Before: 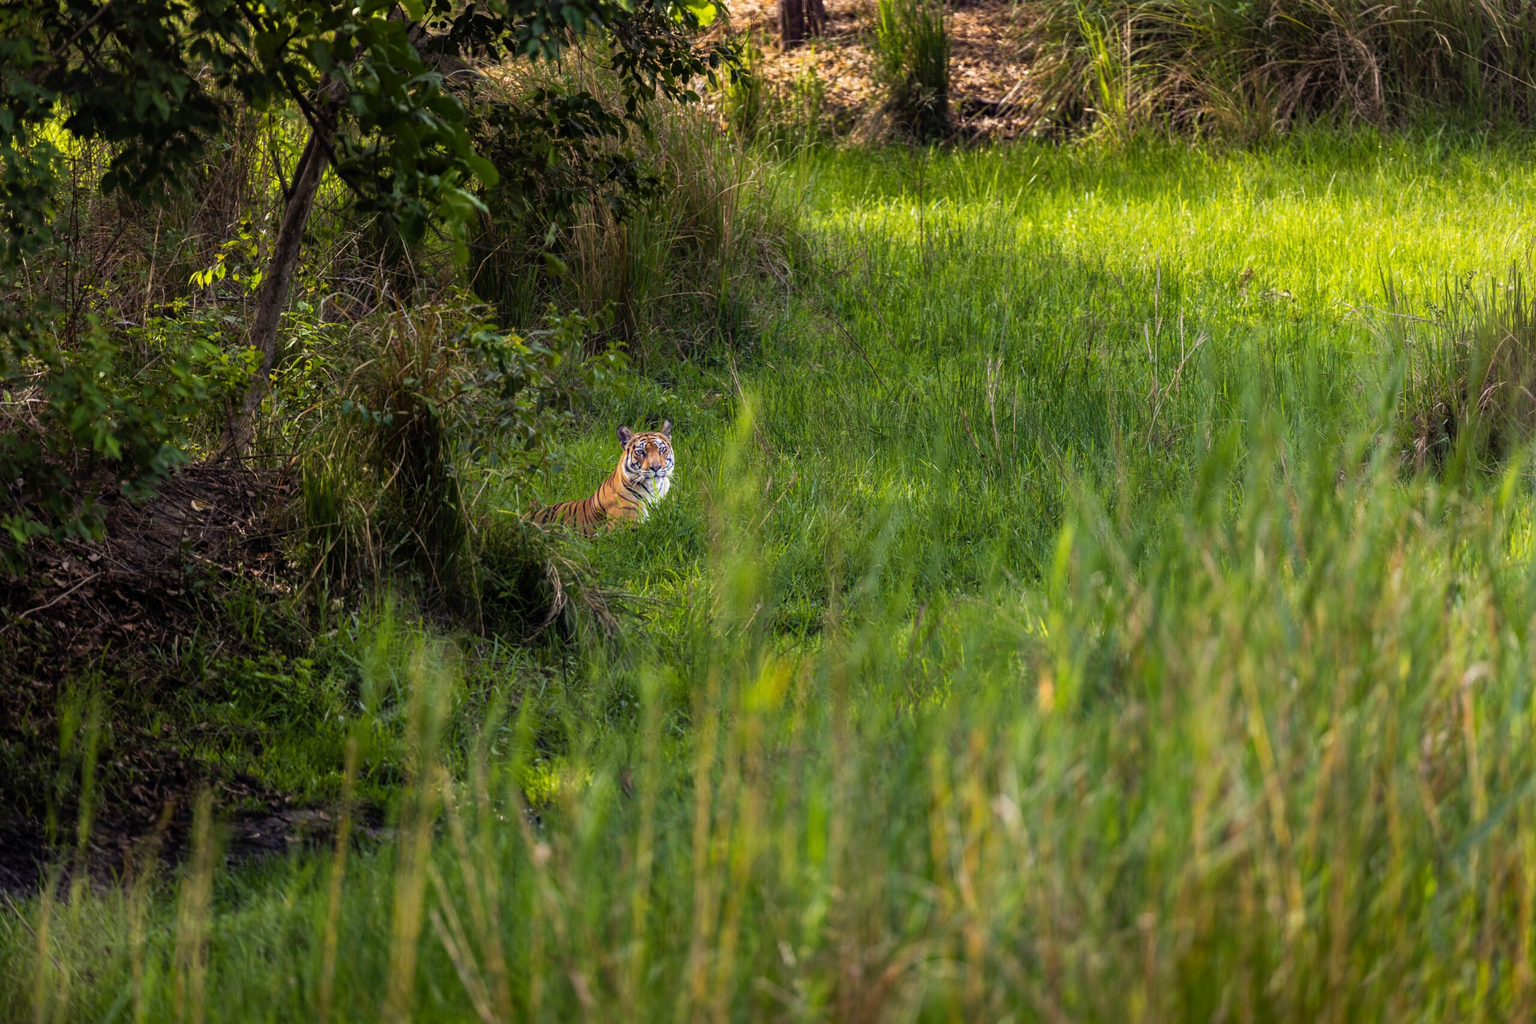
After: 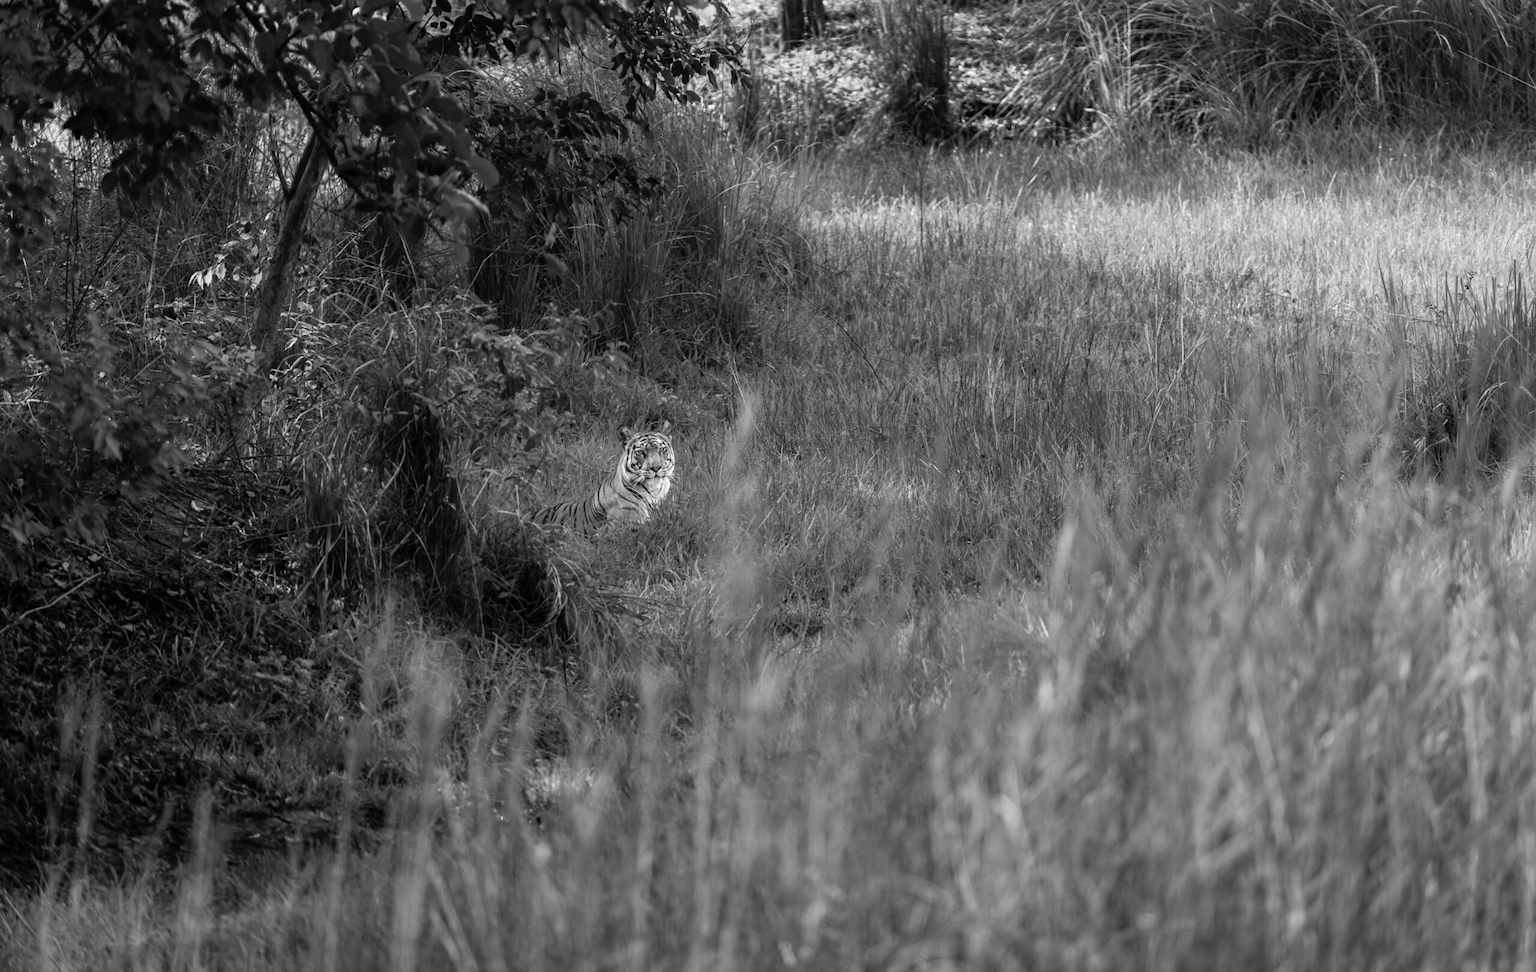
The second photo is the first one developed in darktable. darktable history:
crop and rotate: top 0%, bottom 5.097%
monochrome: on, module defaults
